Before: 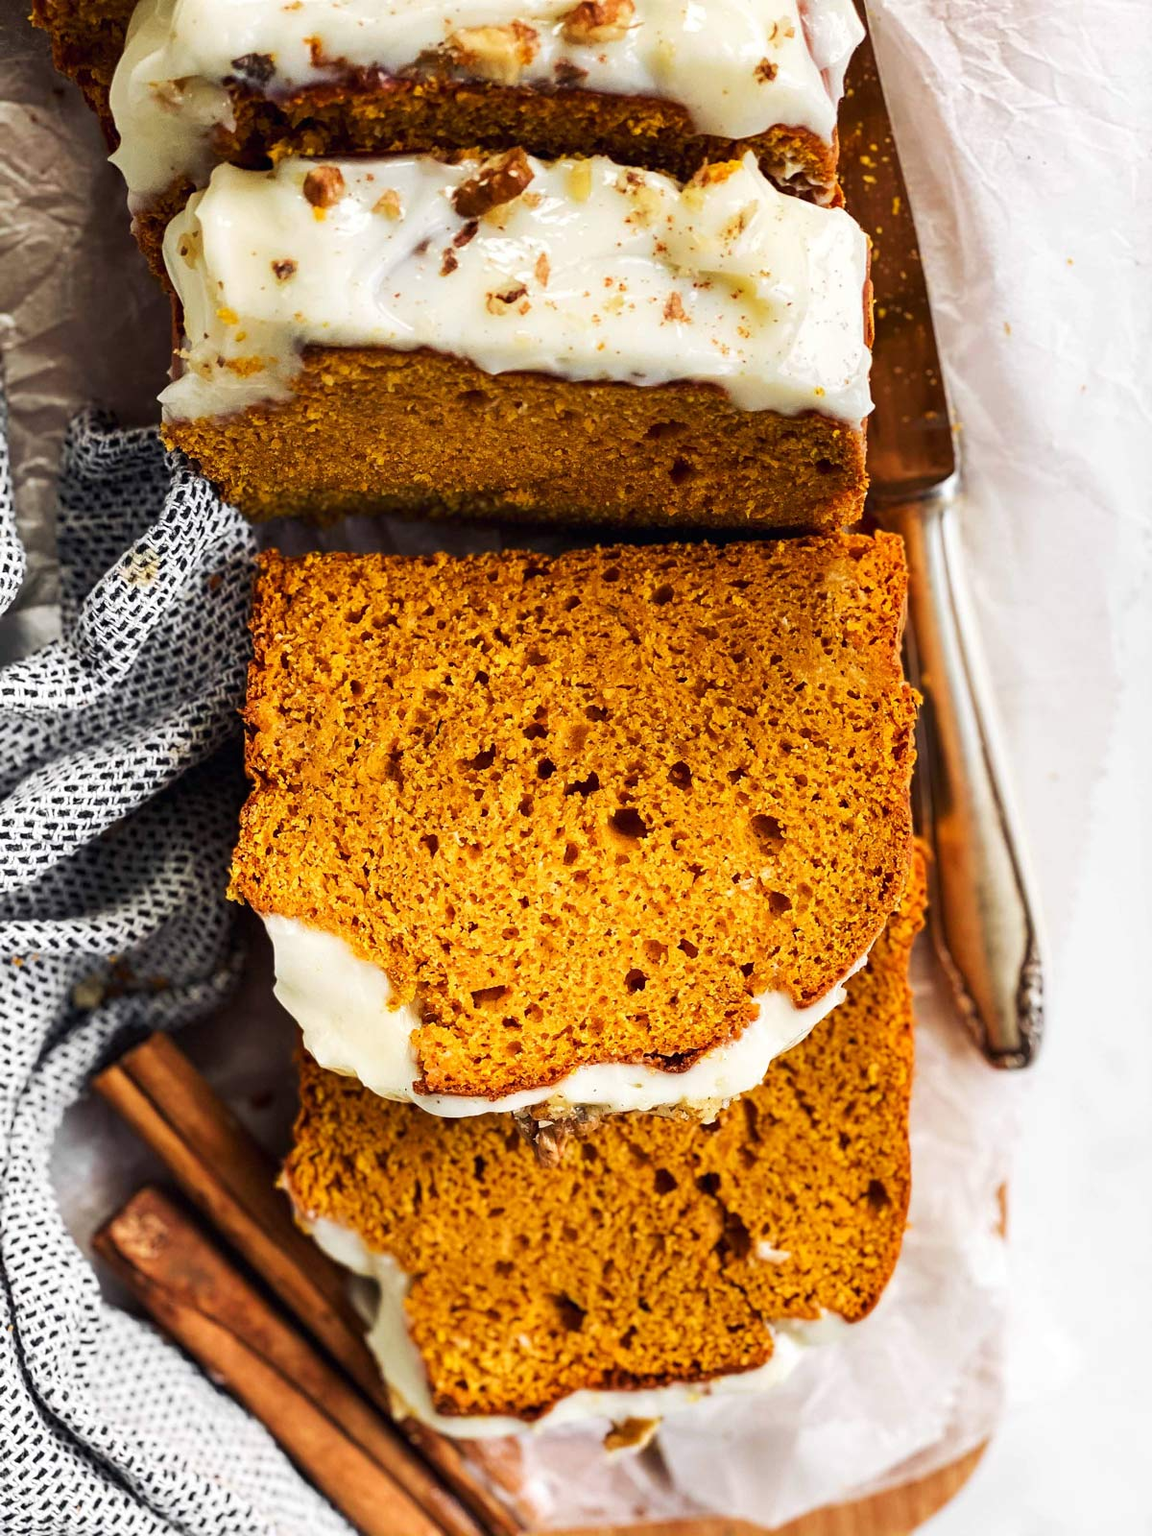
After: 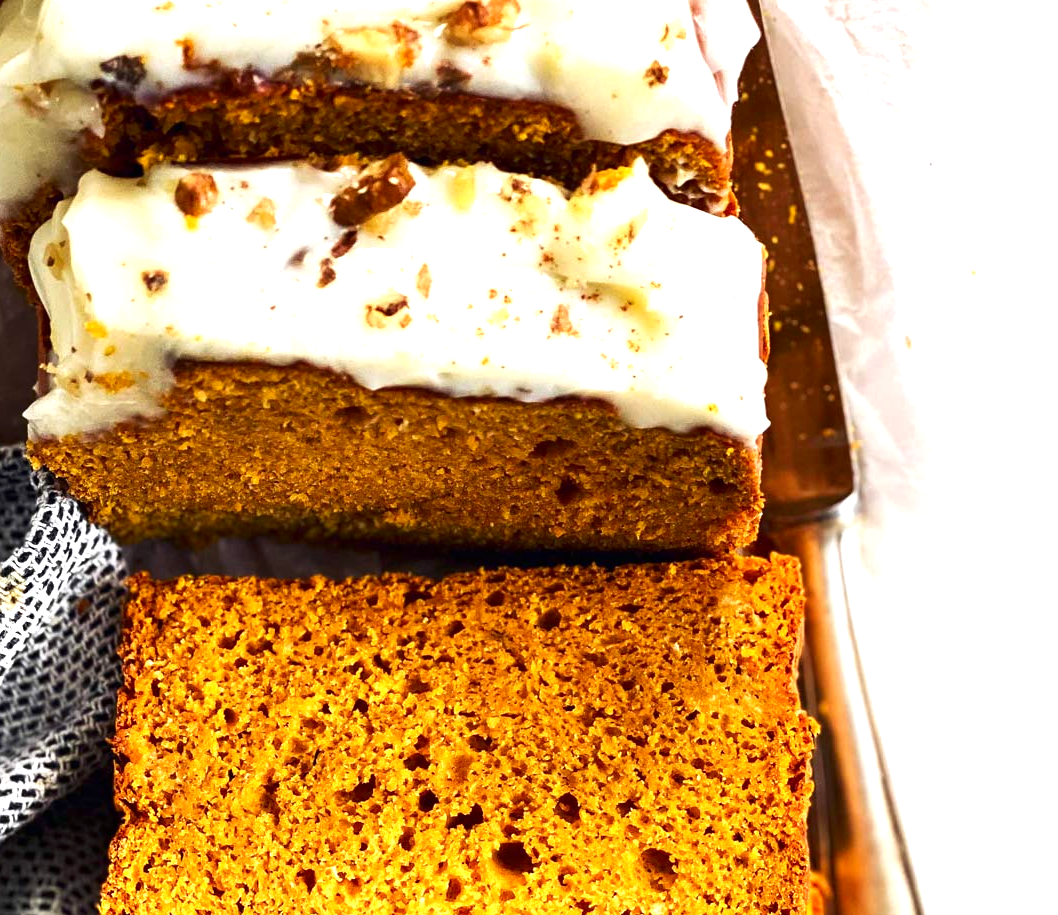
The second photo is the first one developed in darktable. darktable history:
exposure: exposure 0.722 EV, compensate highlight preservation false
contrast brightness saturation: brightness -0.09
crop and rotate: left 11.812%, bottom 42.776%
